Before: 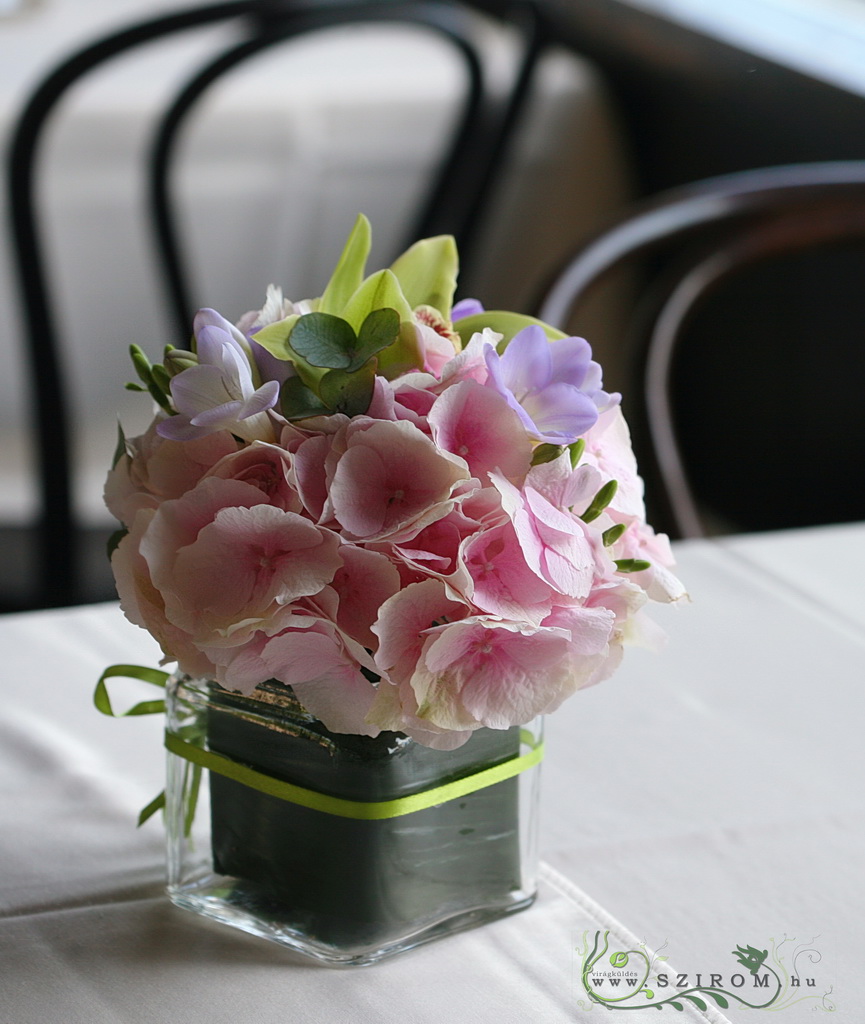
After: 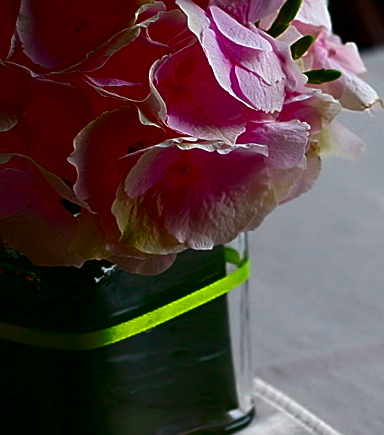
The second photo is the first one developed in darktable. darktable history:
sharpen: on, module defaults
rotate and perspective: rotation -4.57°, crop left 0.054, crop right 0.944, crop top 0.087, crop bottom 0.914
crop: left 35.976%, top 45.819%, right 18.162%, bottom 5.807%
contrast brightness saturation: brightness -1, saturation 1
